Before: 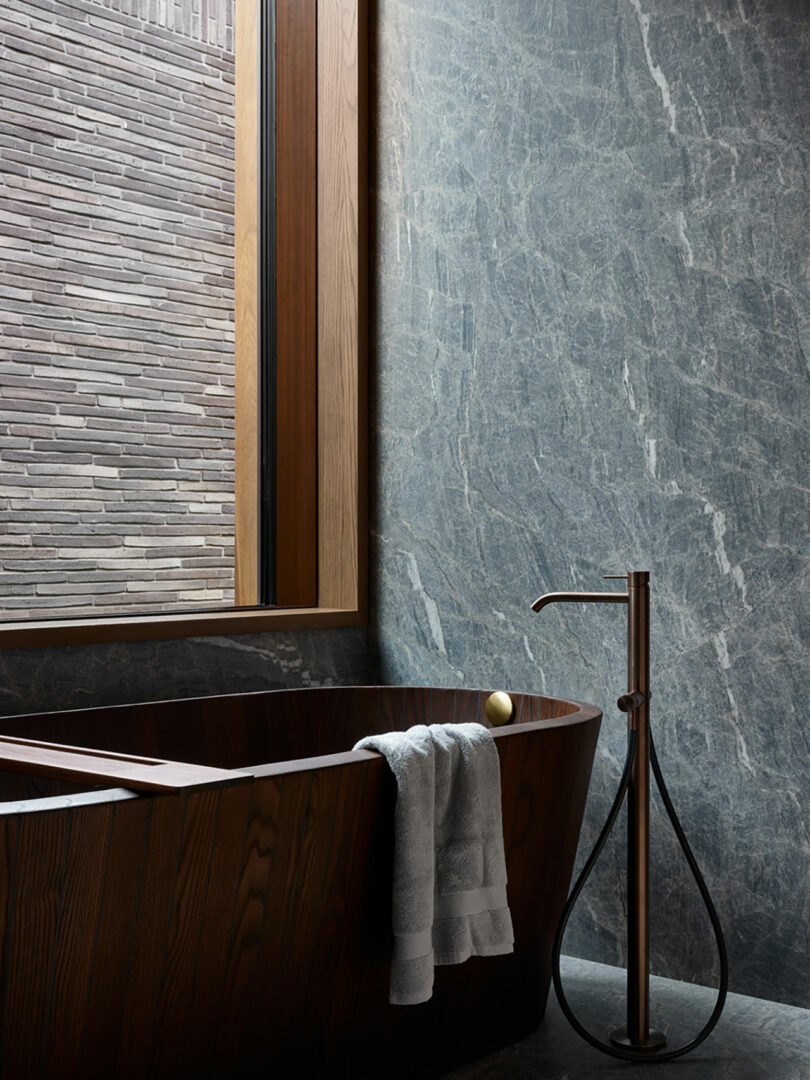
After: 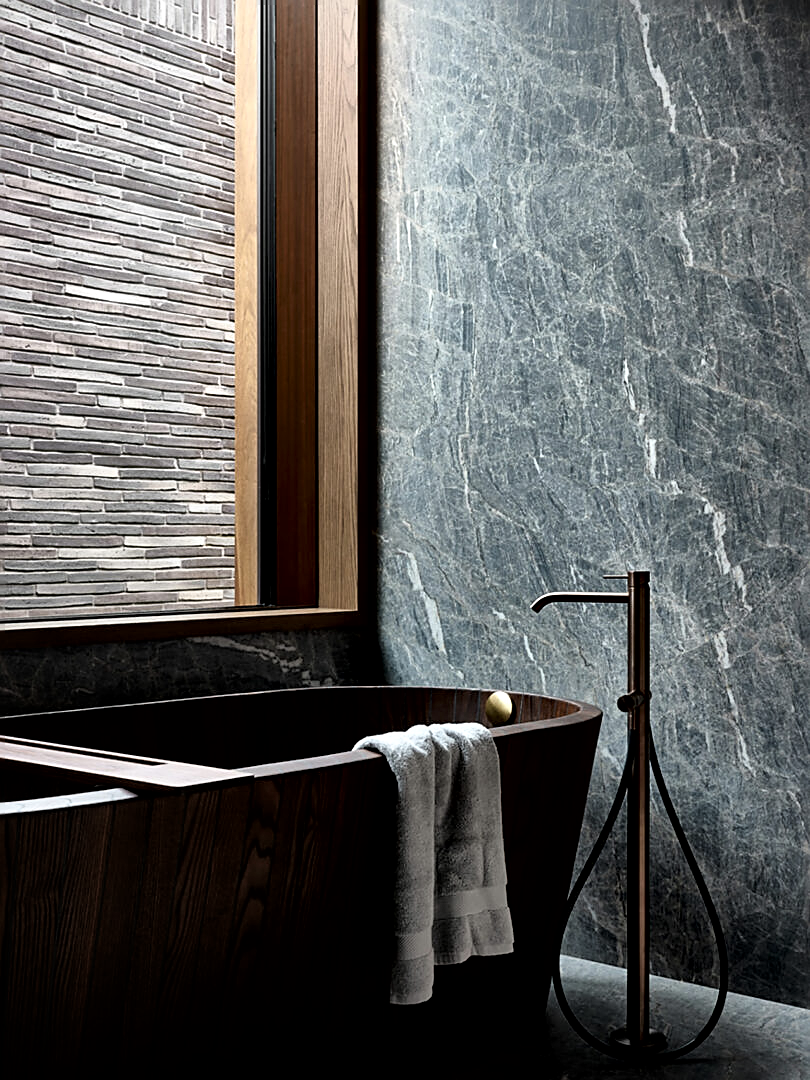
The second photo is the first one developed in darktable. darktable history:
filmic rgb: black relative exposure -7.98 EV, white relative exposure 2.47 EV, hardness 6.38
local contrast: mode bilateral grid, contrast 100, coarseness 100, detail 165%, midtone range 0.2
sharpen: on, module defaults
